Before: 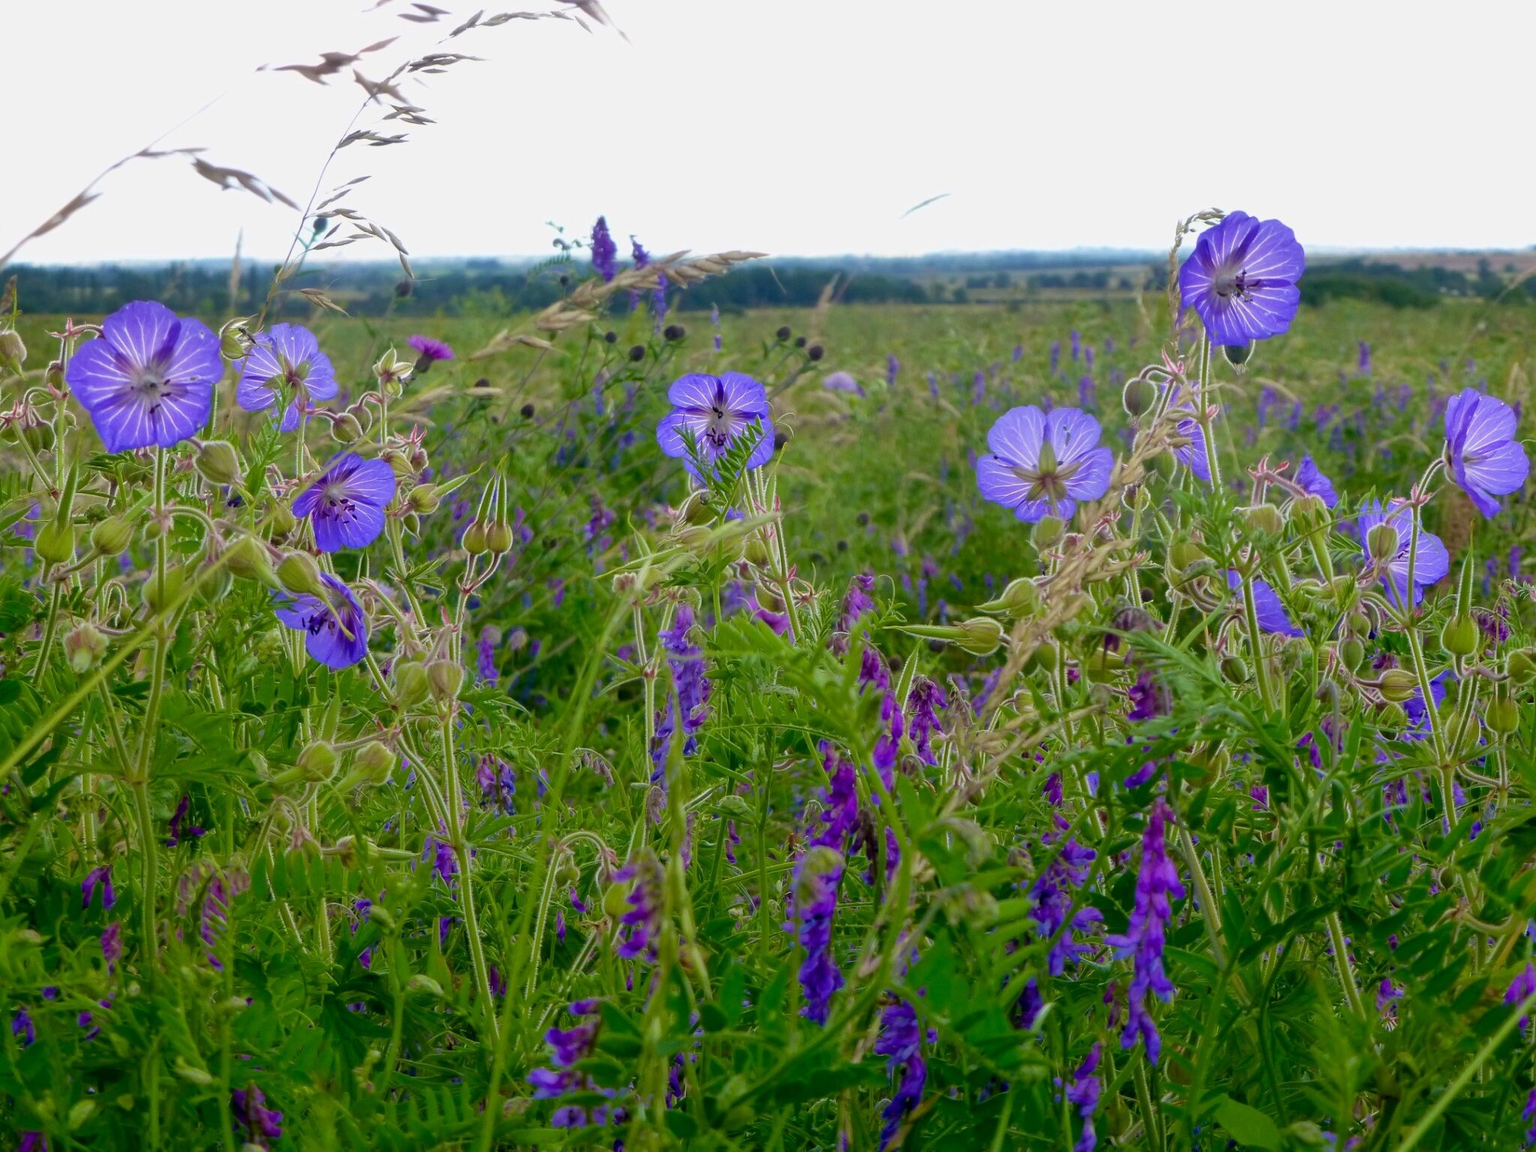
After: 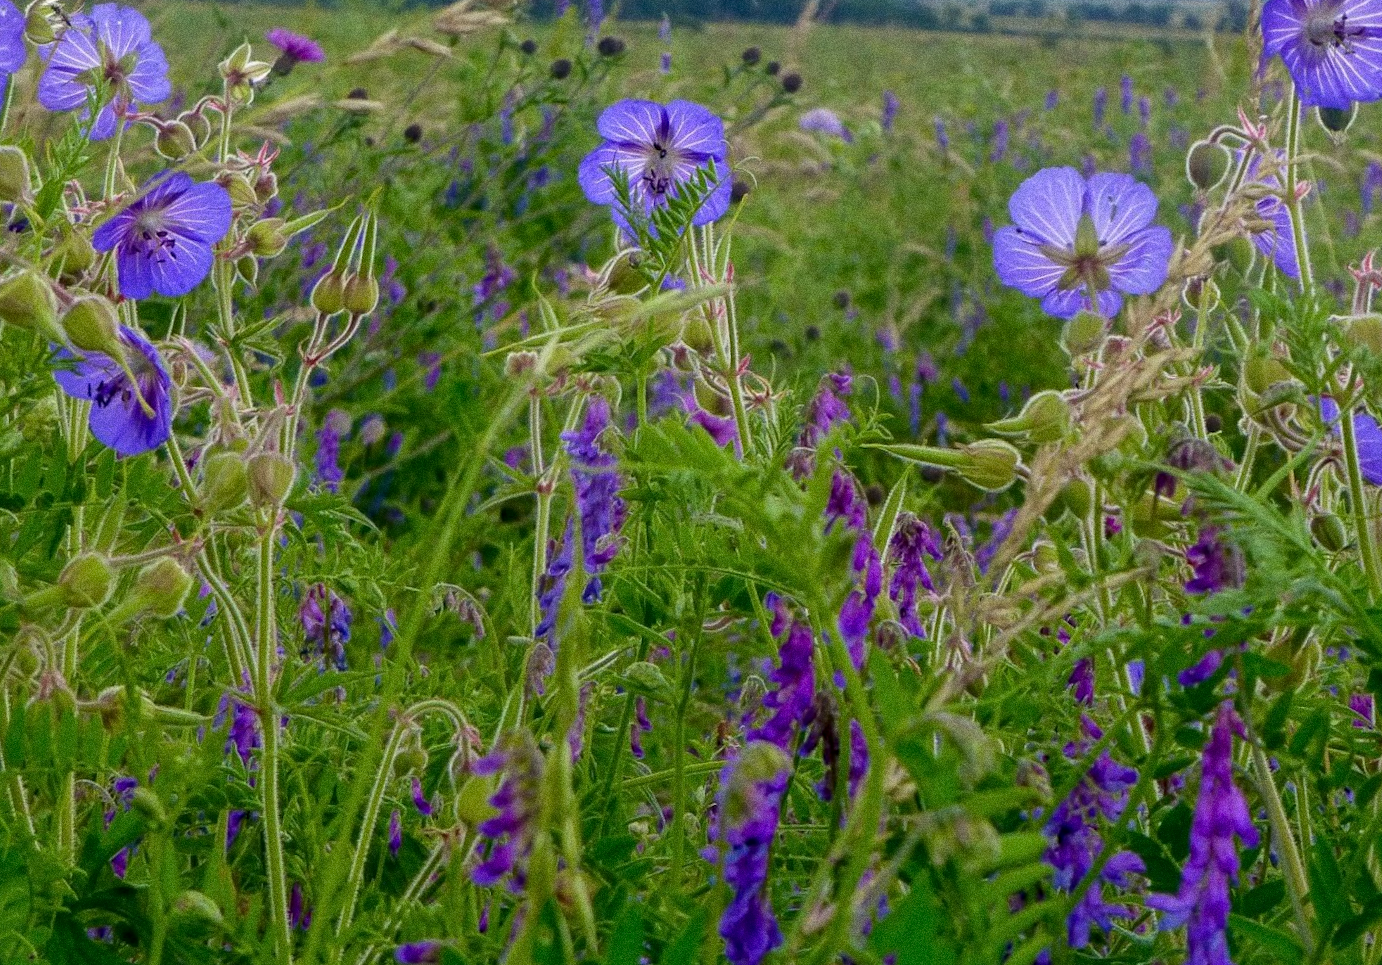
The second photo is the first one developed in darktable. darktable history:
rotate and perspective: rotation 0.215°, lens shift (vertical) -0.139, crop left 0.069, crop right 0.939, crop top 0.002, crop bottom 0.996
crop and rotate: angle -3.37°, left 9.79%, top 20.73%, right 12.42%, bottom 11.82%
white balance: emerald 1
grain: coarseness 0.09 ISO, strength 40%
local contrast: highlights 100%, shadows 100%, detail 120%, midtone range 0.2
